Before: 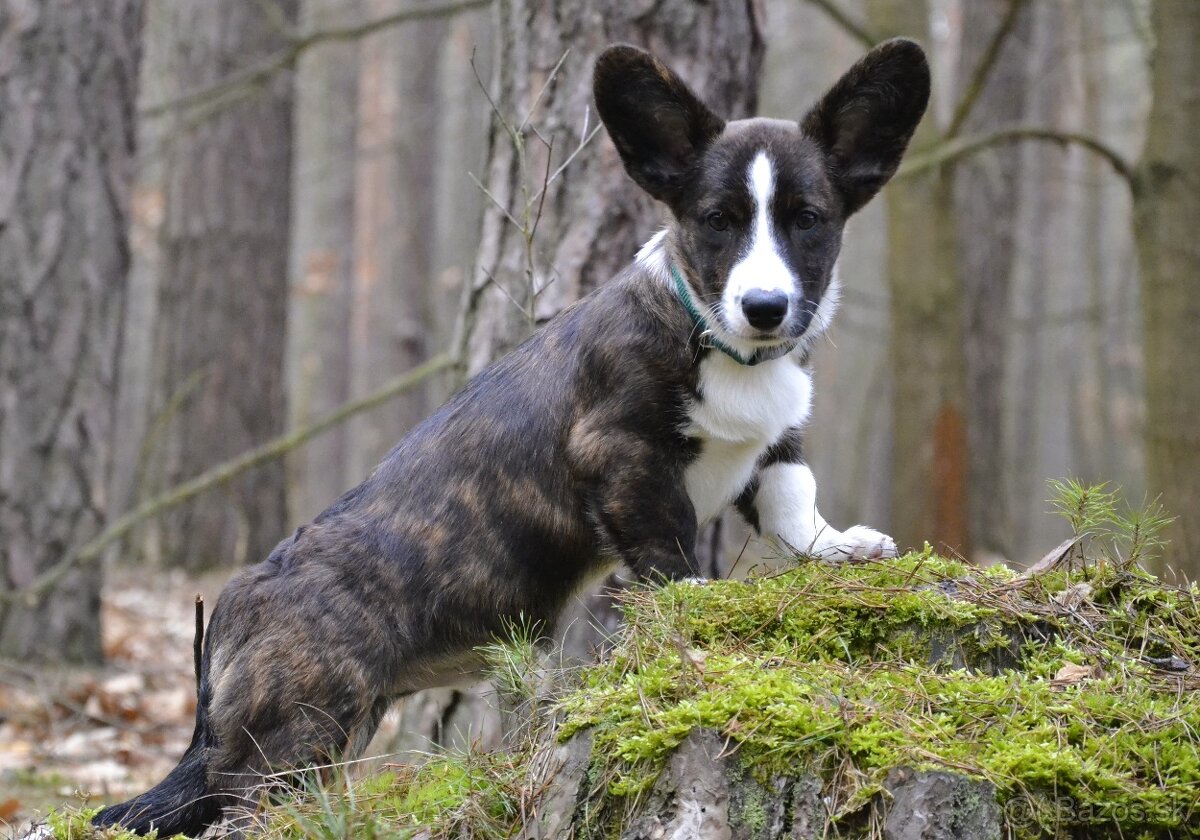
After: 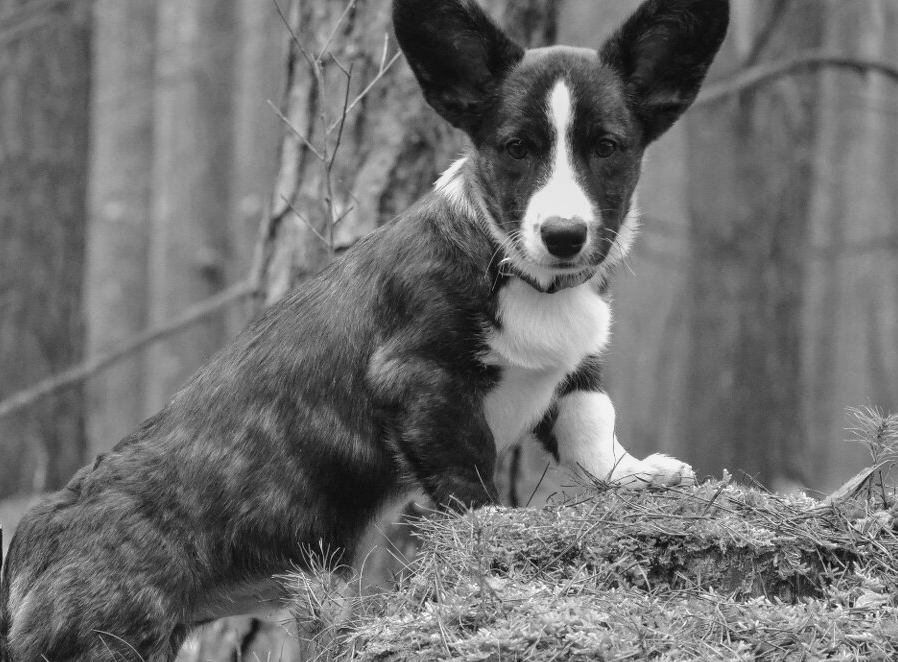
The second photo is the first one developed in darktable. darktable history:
crop: left 16.768%, top 8.653%, right 8.362%, bottom 12.485%
exposure: compensate exposure bias true, compensate highlight preservation false
monochrome: a -35.87, b 49.73, size 1.7
rotate and perspective: automatic cropping original format, crop left 0, crop top 0
local contrast: detail 110%
color correction: highlights a* 3.12, highlights b* -1.55, shadows a* -0.101, shadows b* 2.52, saturation 0.98
